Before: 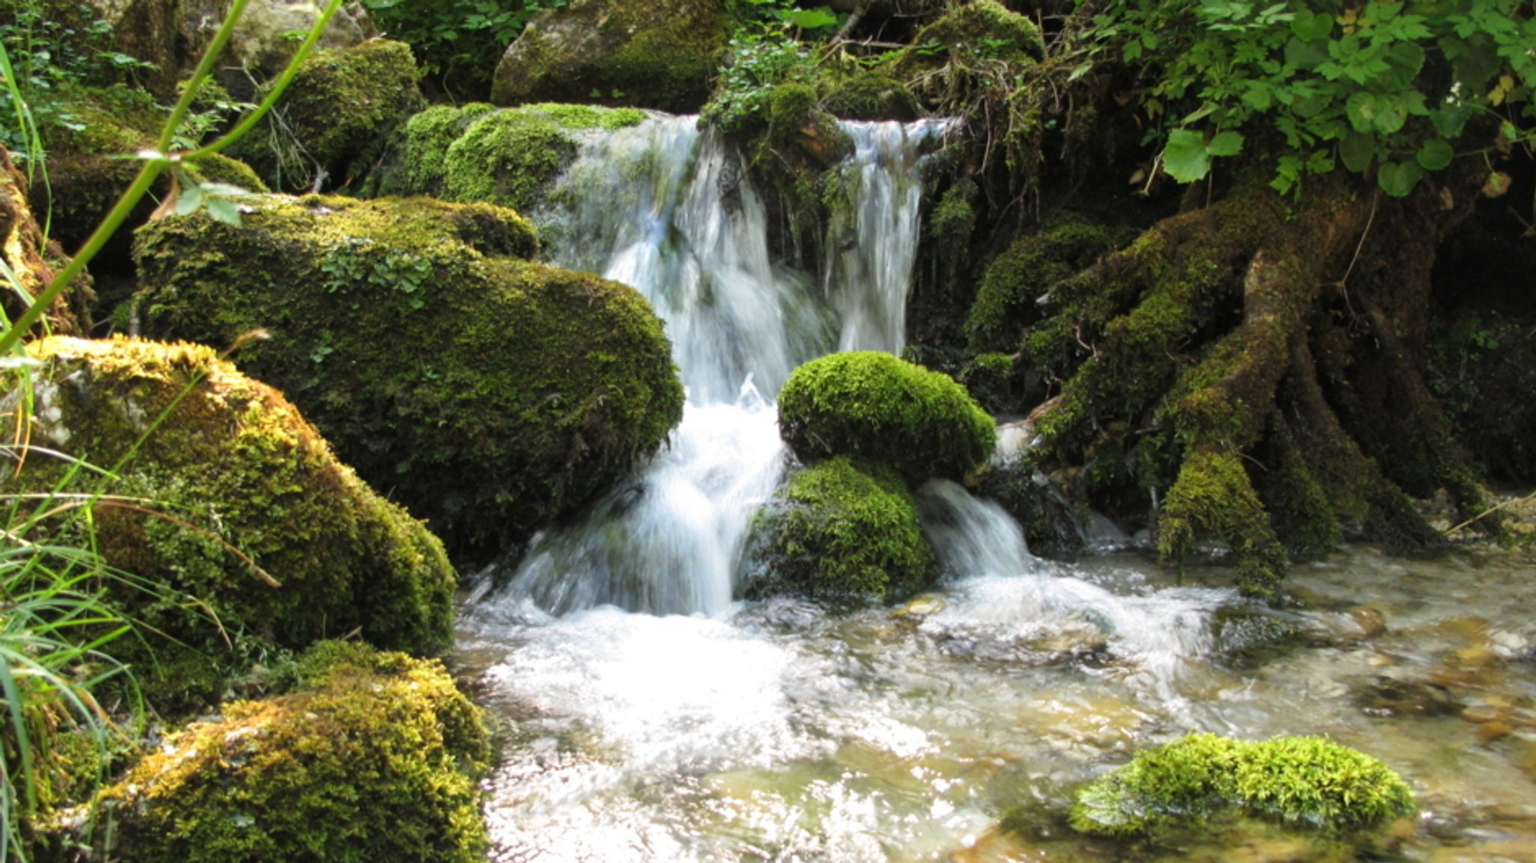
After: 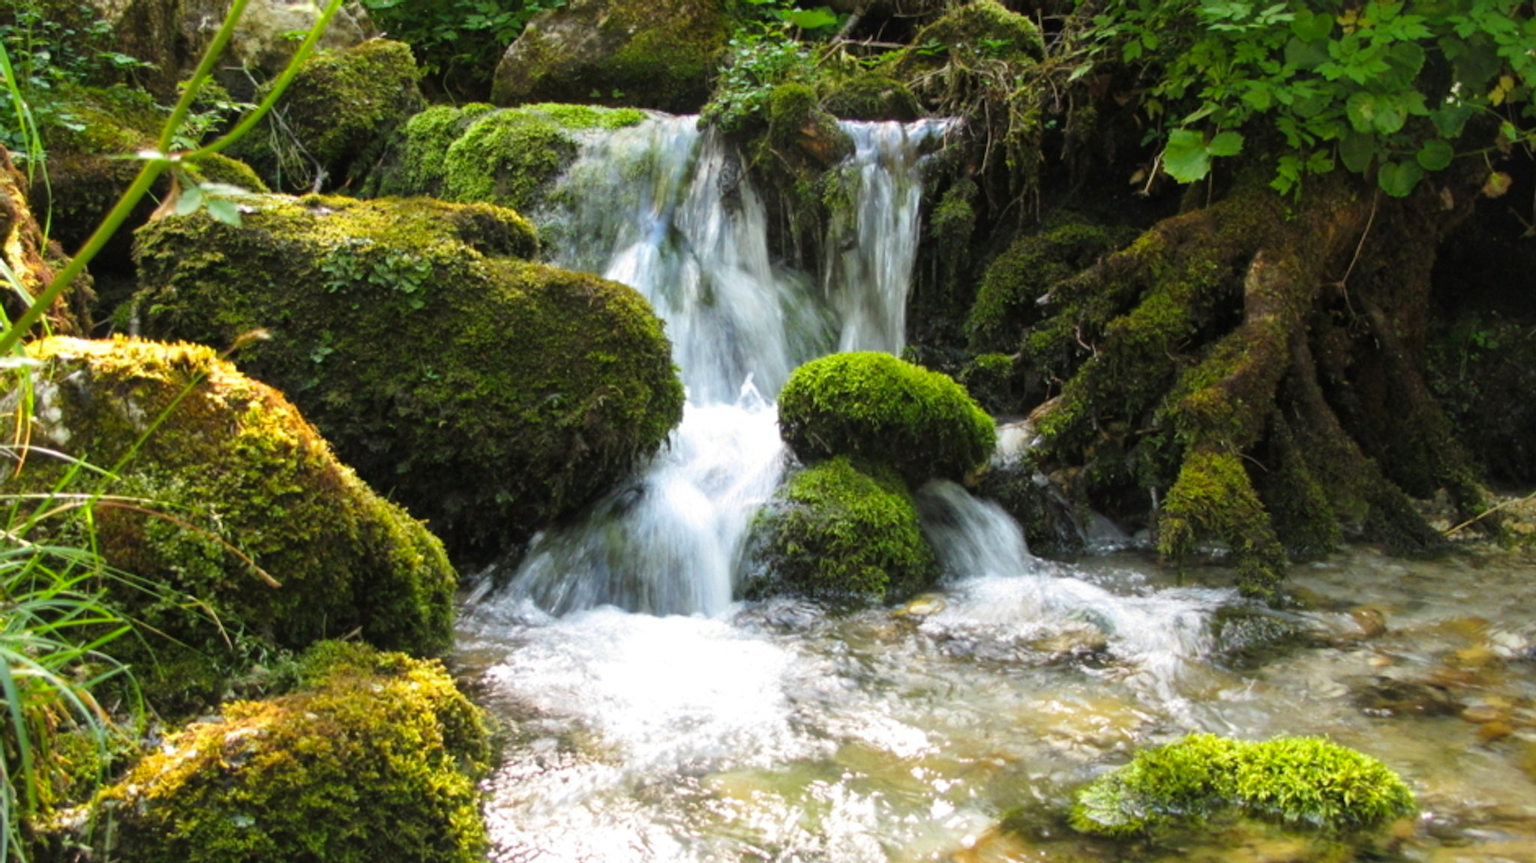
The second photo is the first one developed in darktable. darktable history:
color balance rgb: linear chroma grading › global chroma 12.657%, perceptual saturation grading › global saturation 0.657%
